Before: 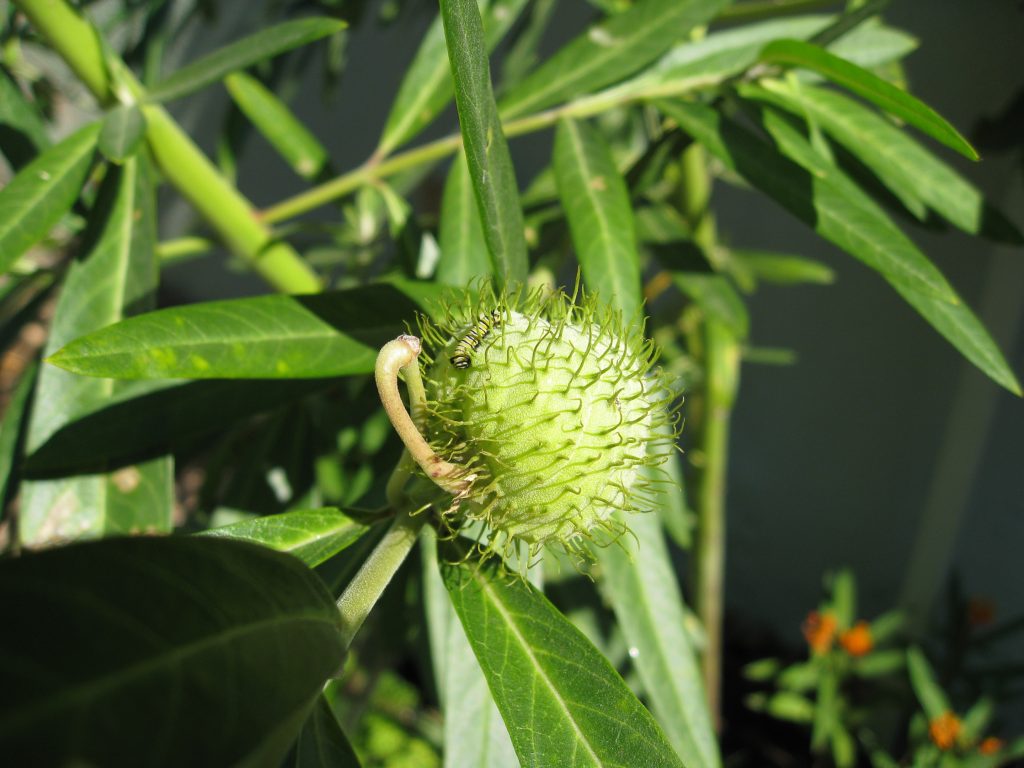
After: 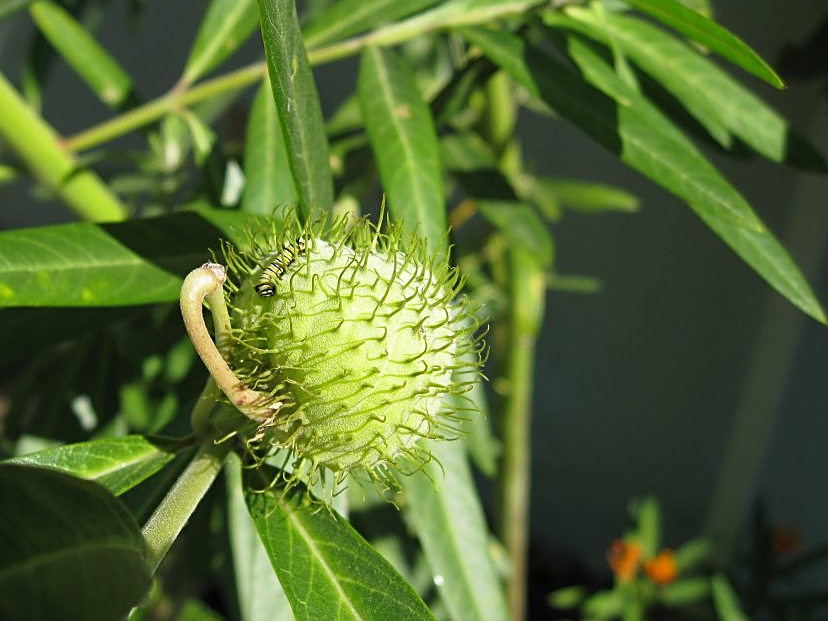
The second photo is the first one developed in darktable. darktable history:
sharpen: on, module defaults
crop: left 19.045%, top 9.402%, right 0%, bottom 9.661%
